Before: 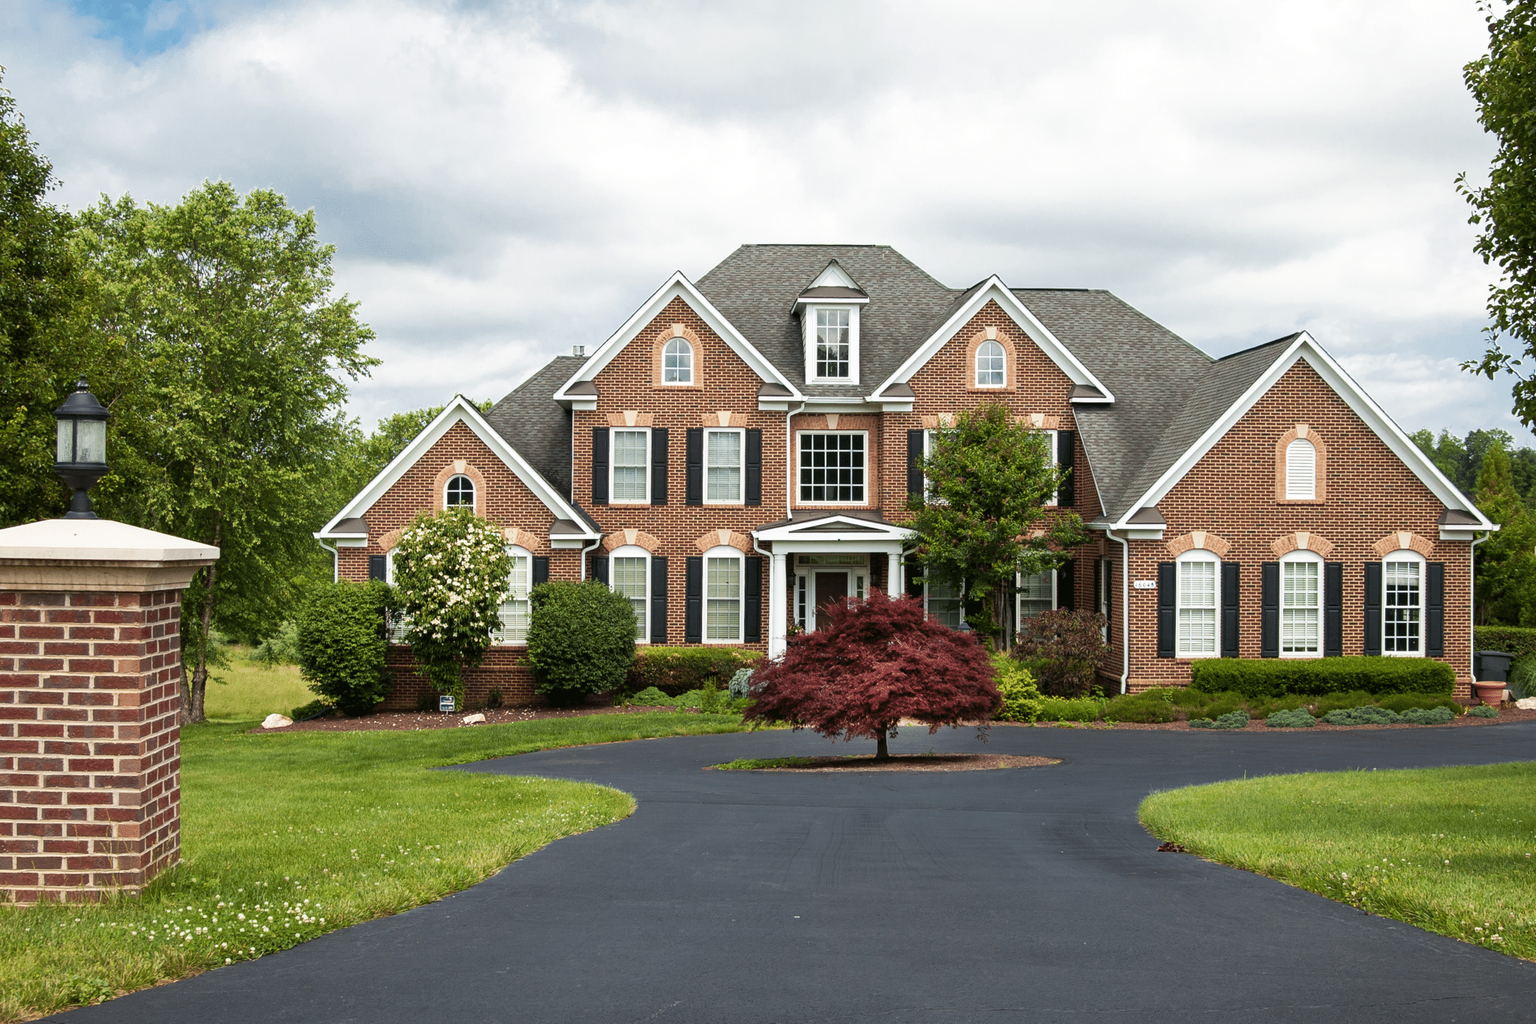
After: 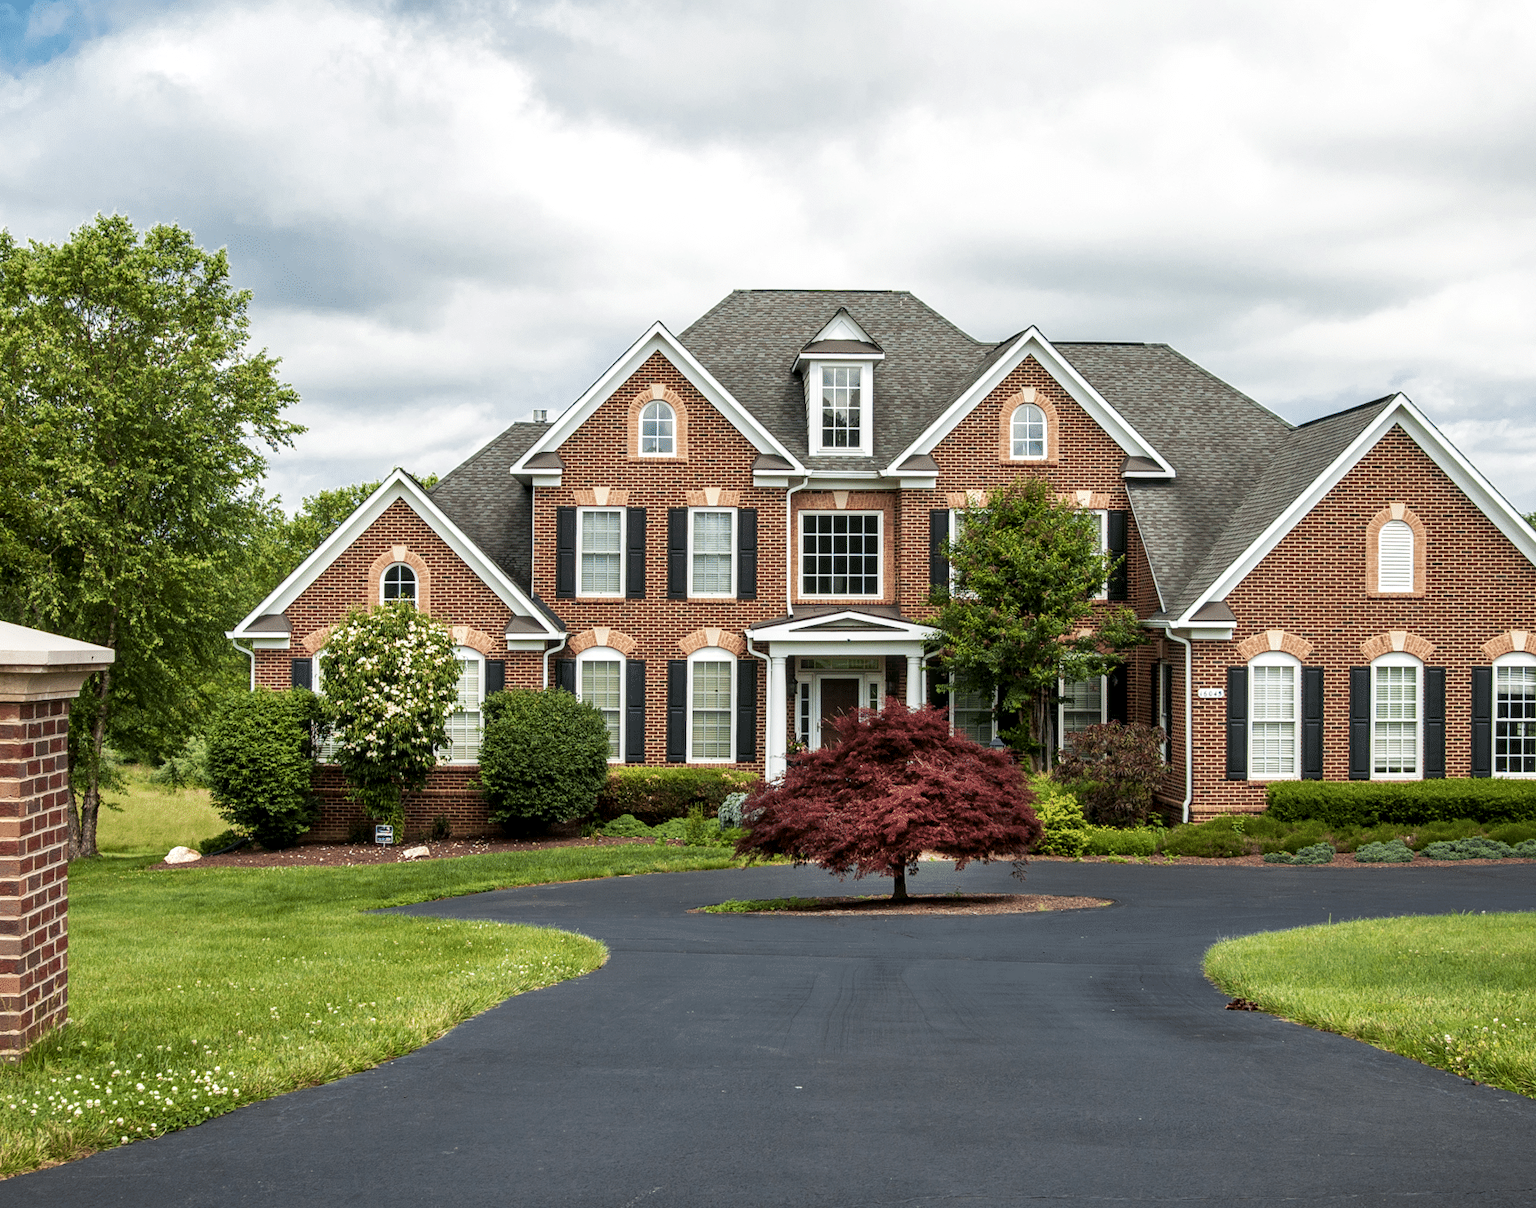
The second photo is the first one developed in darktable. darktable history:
crop: left 8.026%, right 7.374%
local contrast: detail 130%
